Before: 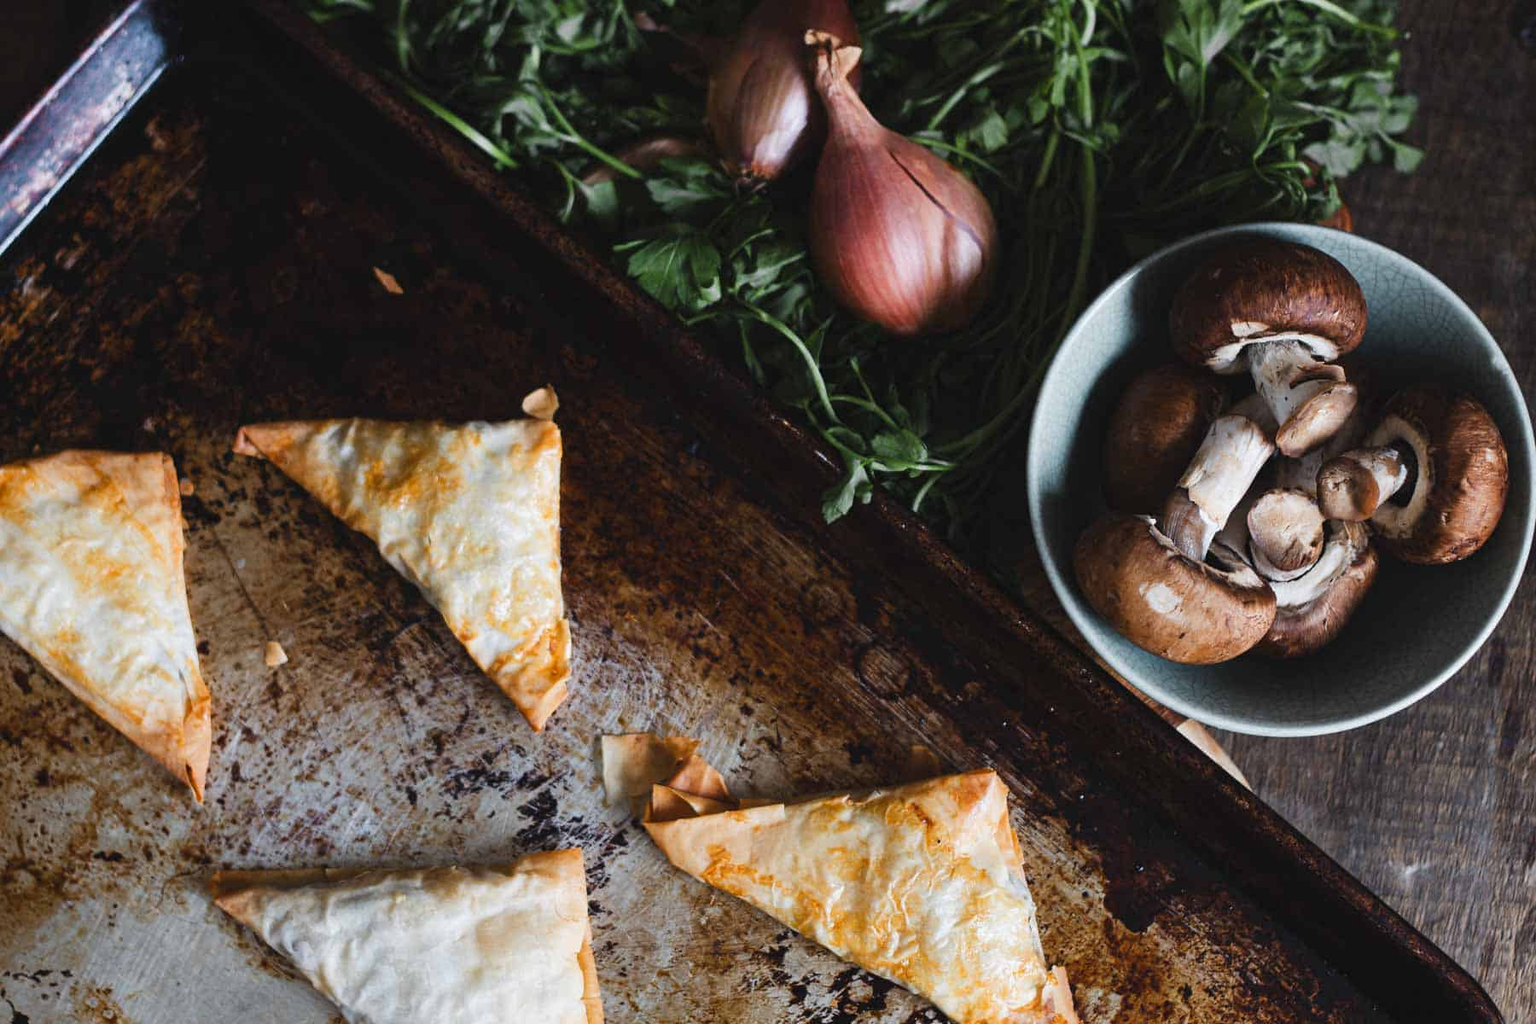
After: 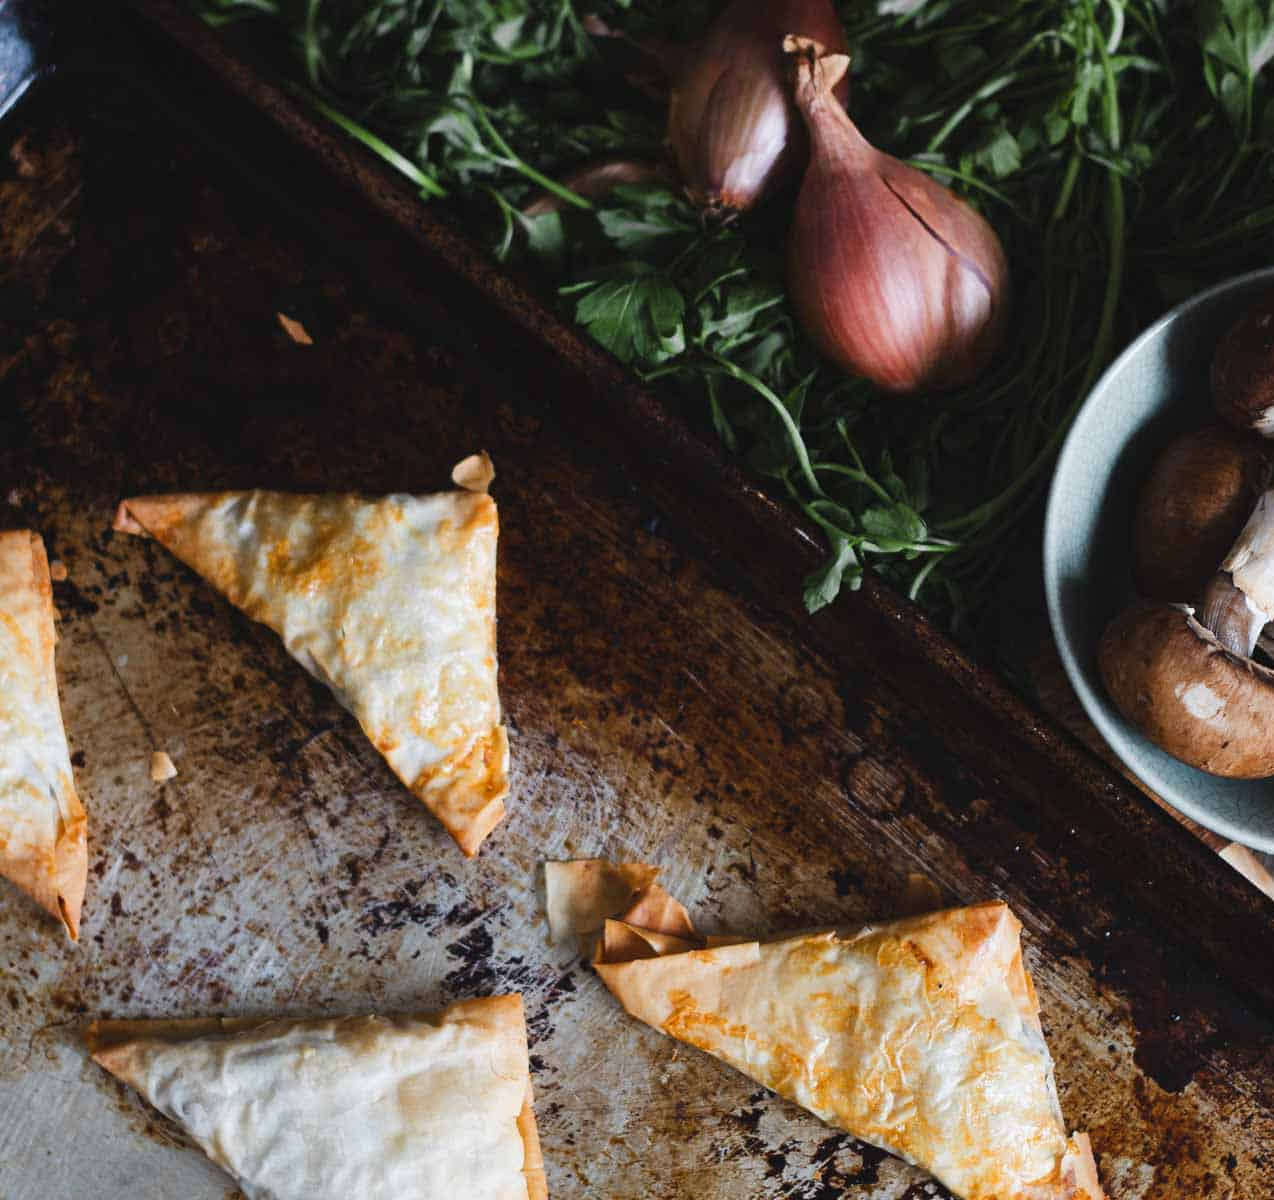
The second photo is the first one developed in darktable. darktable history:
crop and rotate: left 8.931%, right 20.244%
